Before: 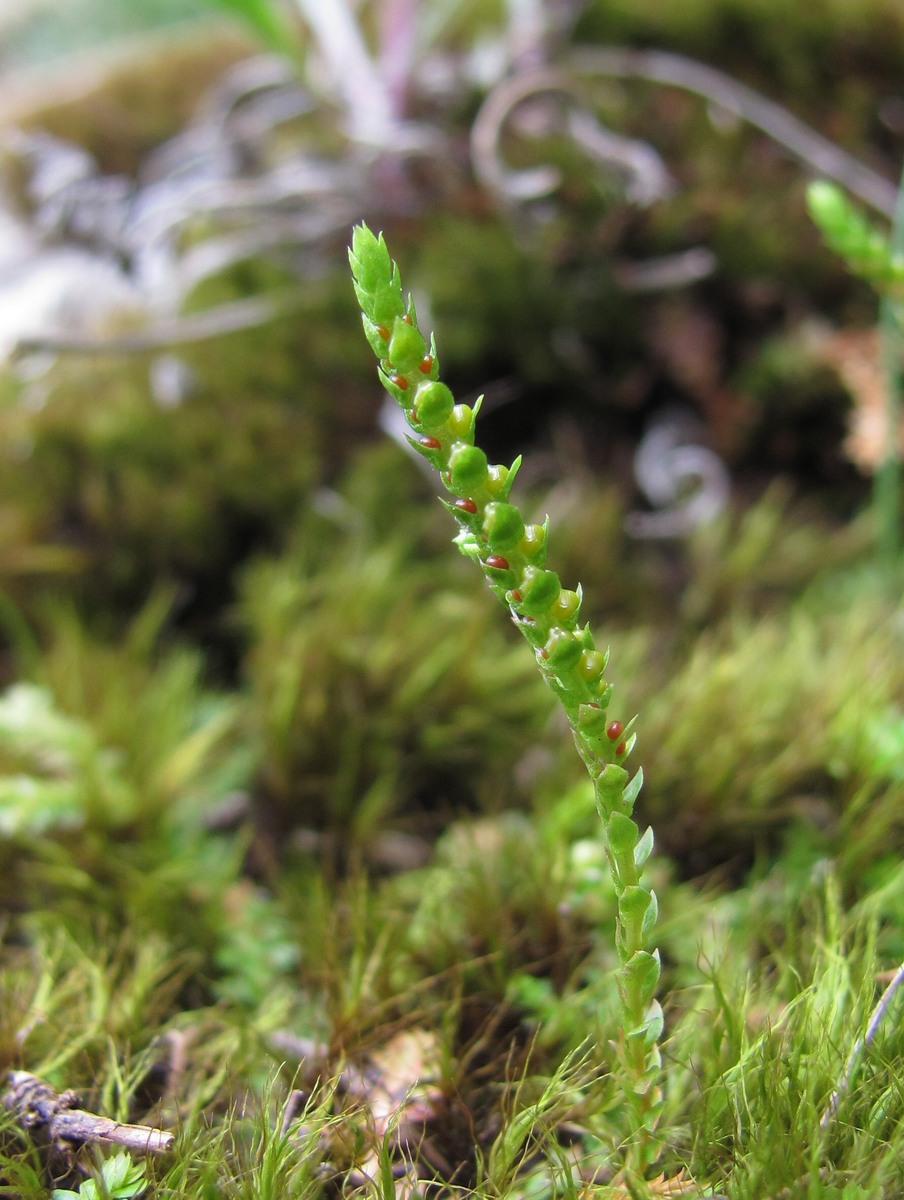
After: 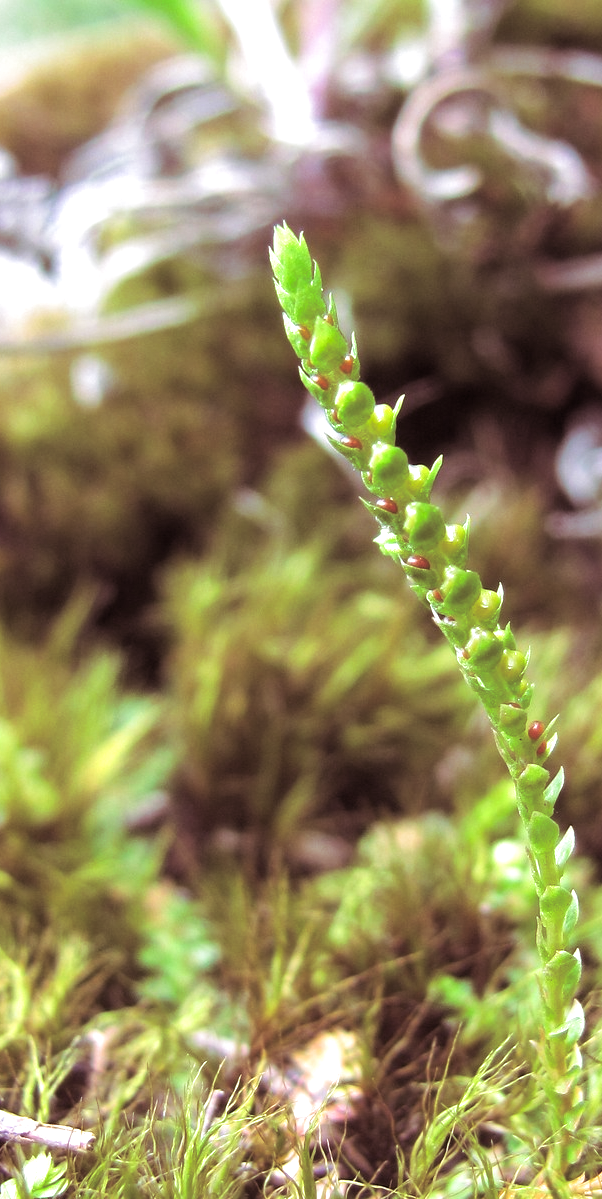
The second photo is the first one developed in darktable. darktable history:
crop and rotate: left 8.786%, right 24.548%
exposure: black level correction 0.001, exposure 0.5 EV, compensate exposure bias true, compensate highlight preservation false
split-toning: shadows › saturation 0.41, highlights › saturation 0, compress 33.55%
